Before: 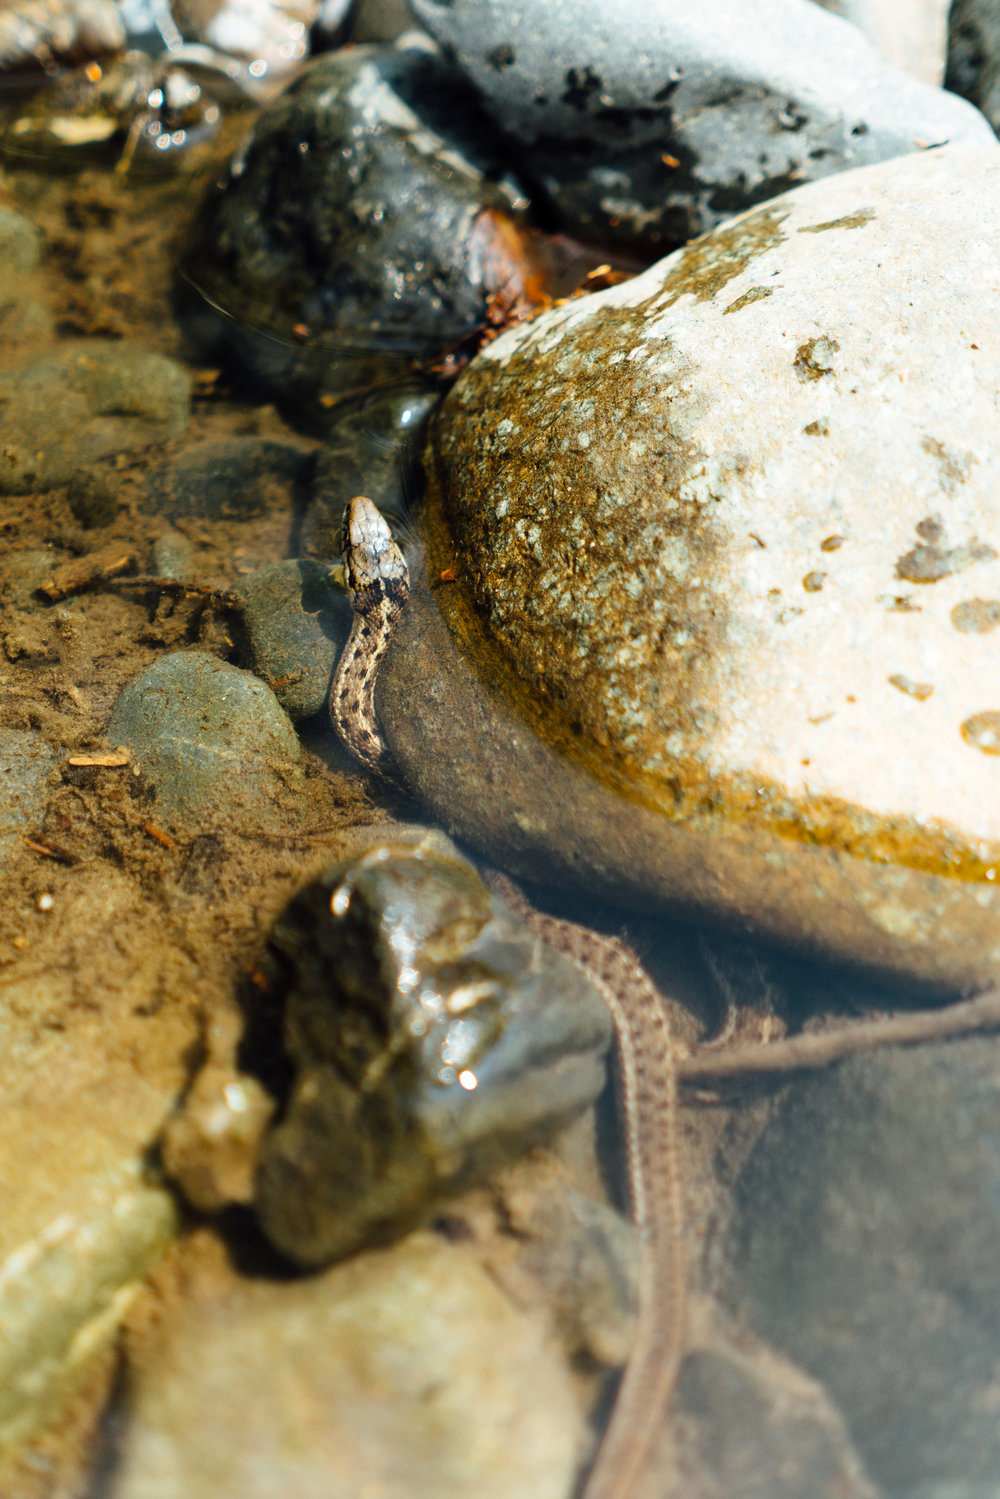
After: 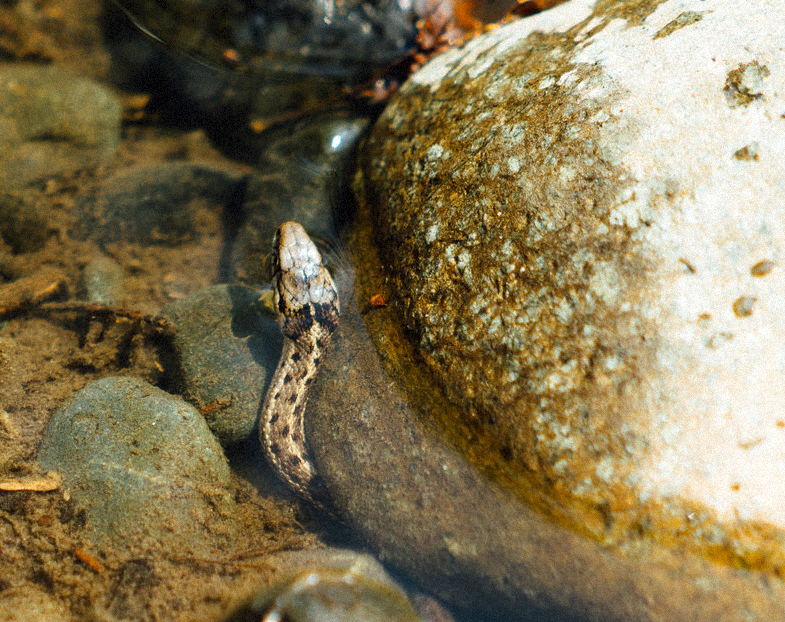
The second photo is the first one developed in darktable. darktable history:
crop: left 7.036%, top 18.398%, right 14.379%, bottom 40.043%
grain: mid-tones bias 0%
